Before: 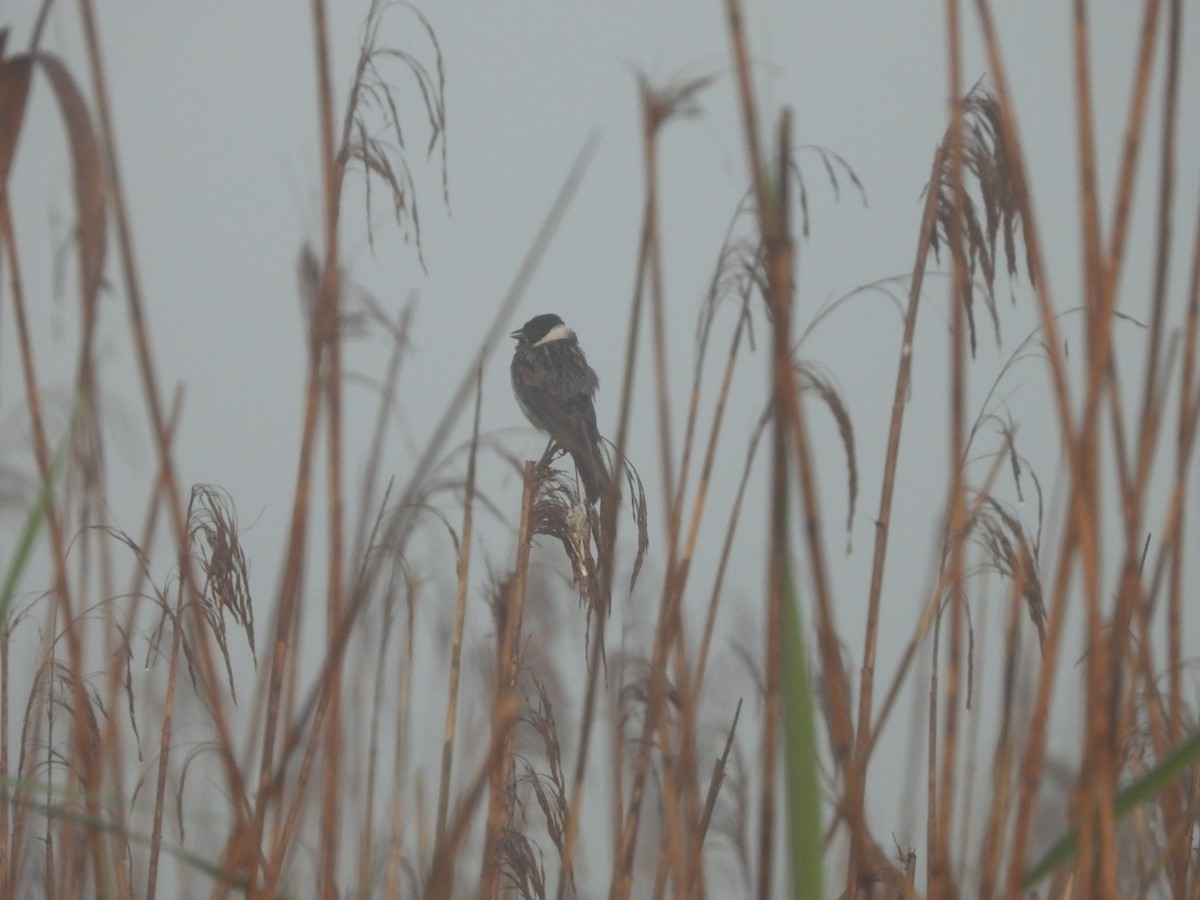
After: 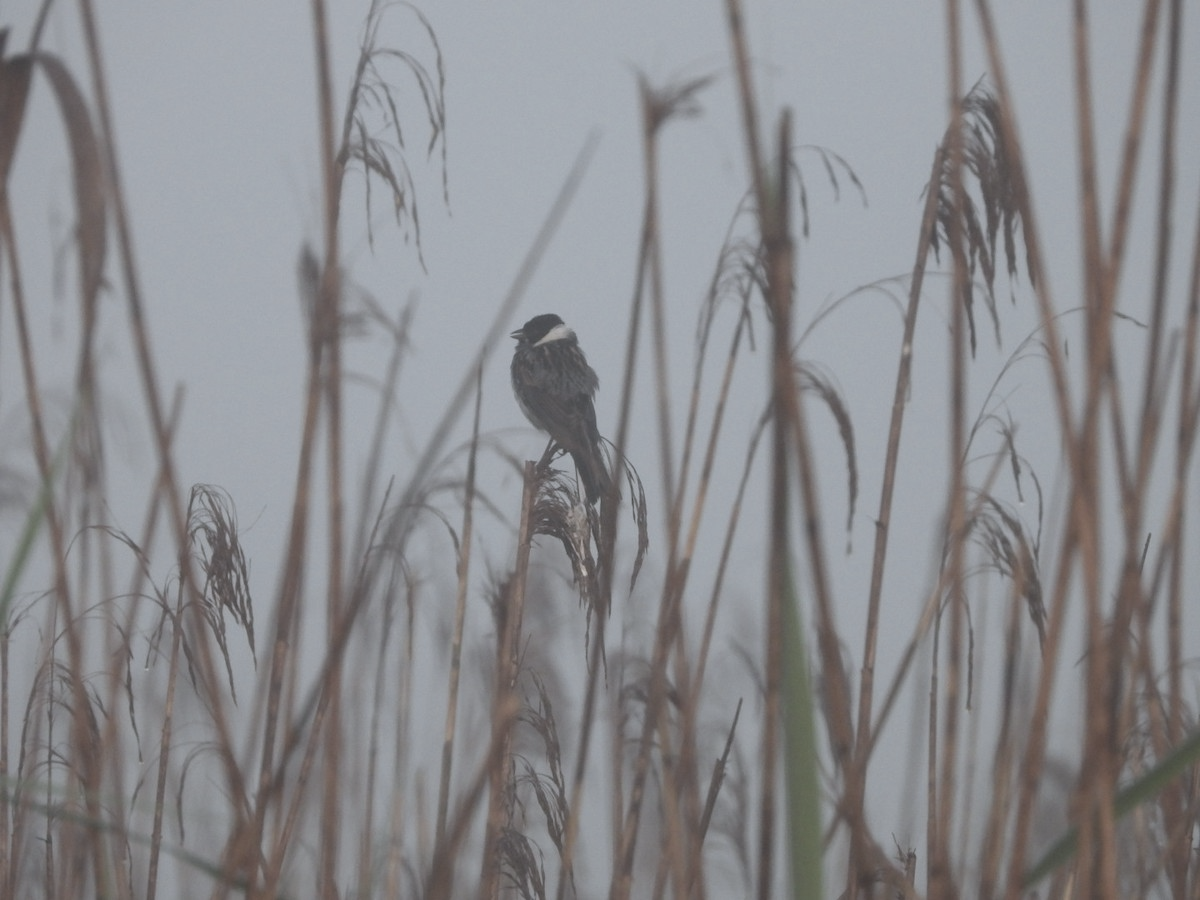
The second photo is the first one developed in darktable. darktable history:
color calibration: illuminant as shot in camera, x 0.358, y 0.373, temperature 4628.91 K
color correction: highlights b* 0.019, saturation 0.534
